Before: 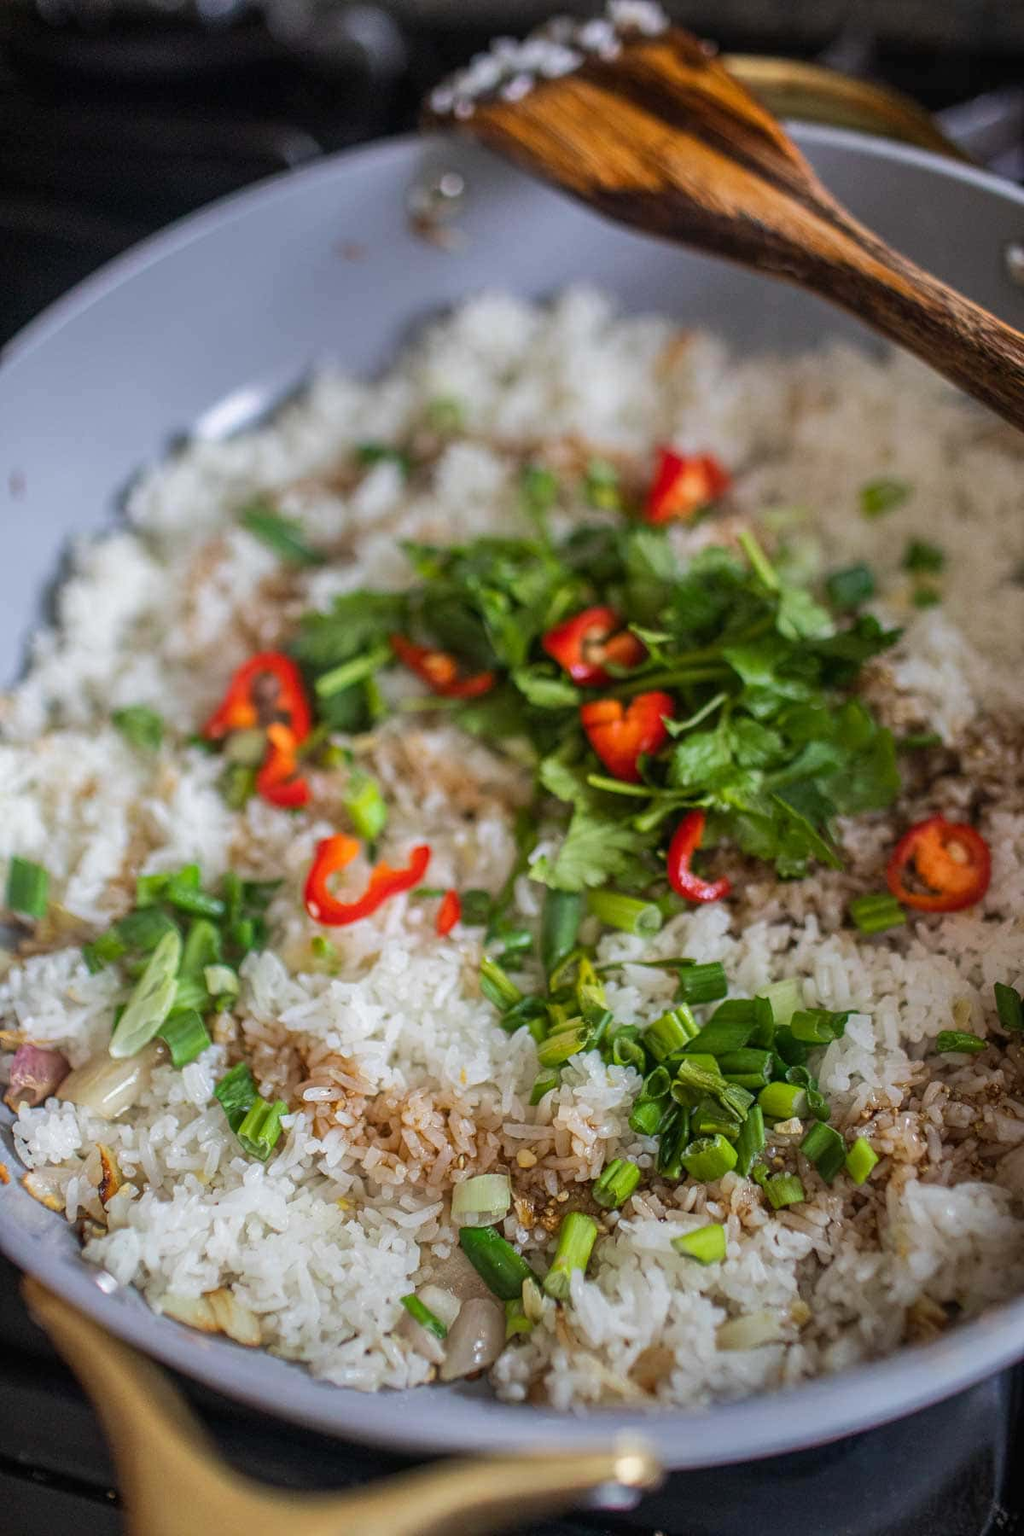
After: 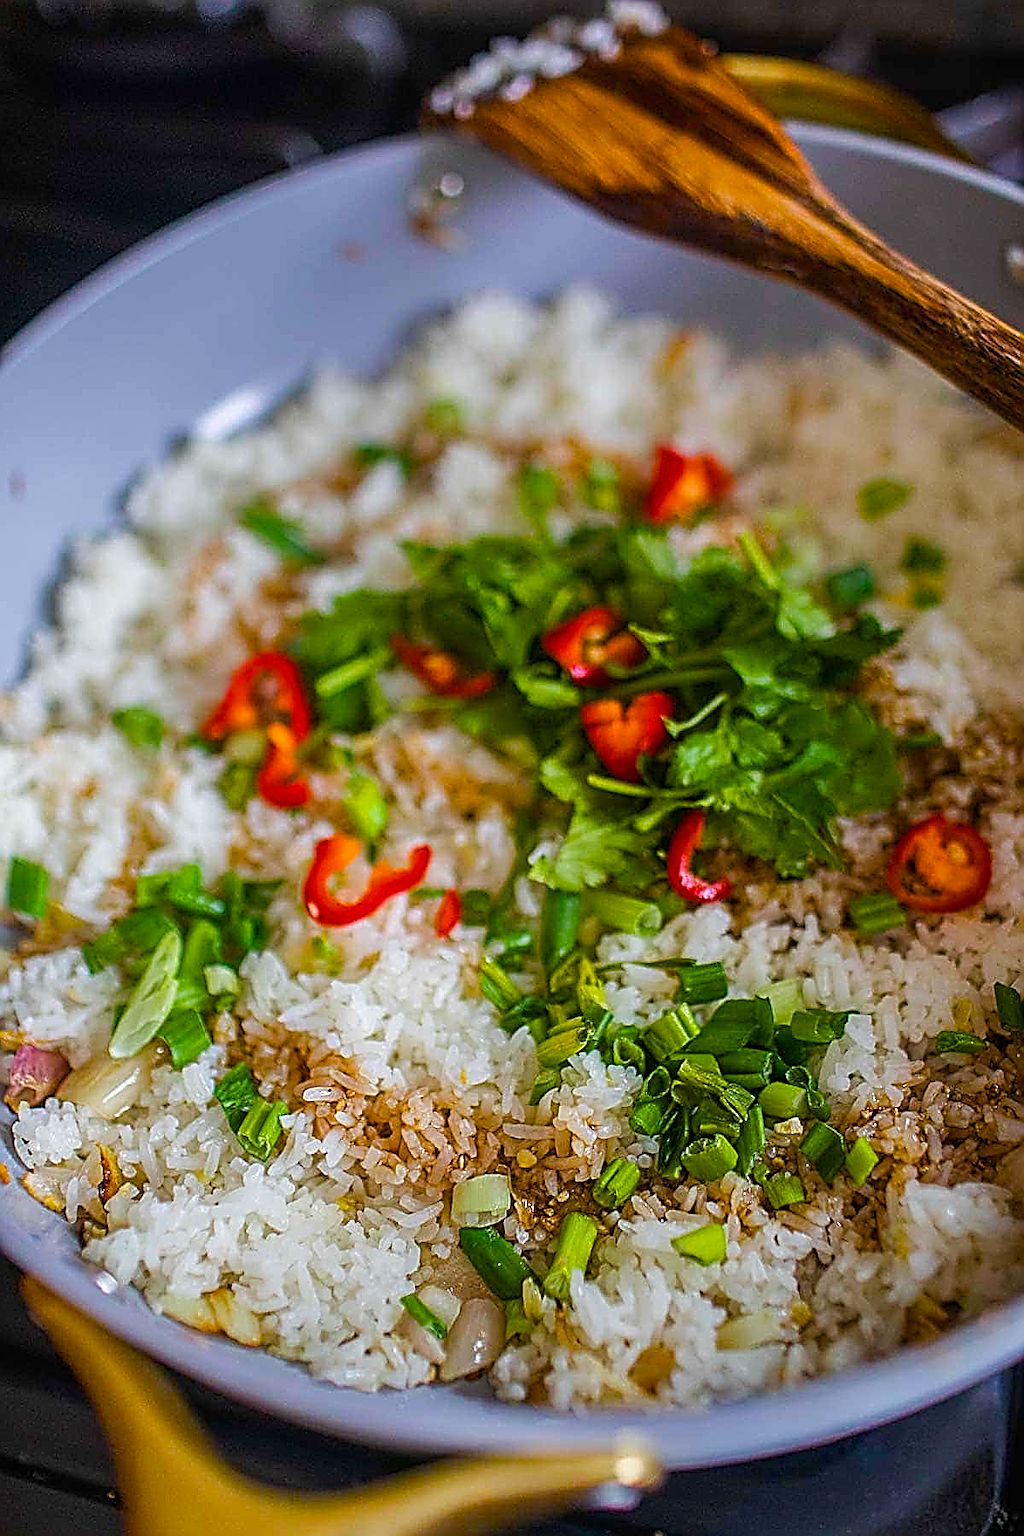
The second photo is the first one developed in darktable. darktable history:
exposure: compensate highlight preservation false
color balance rgb: global offset › hue 172.24°, perceptual saturation grading › global saturation 40.907%, perceptual saturation grading › highlights -25.129%, perceptual saturation grading › mid-tones 34.641%, perceptual saturation grading › shadows 36.049%, global vibrance 24.088%
sharpen: amount 1.986
